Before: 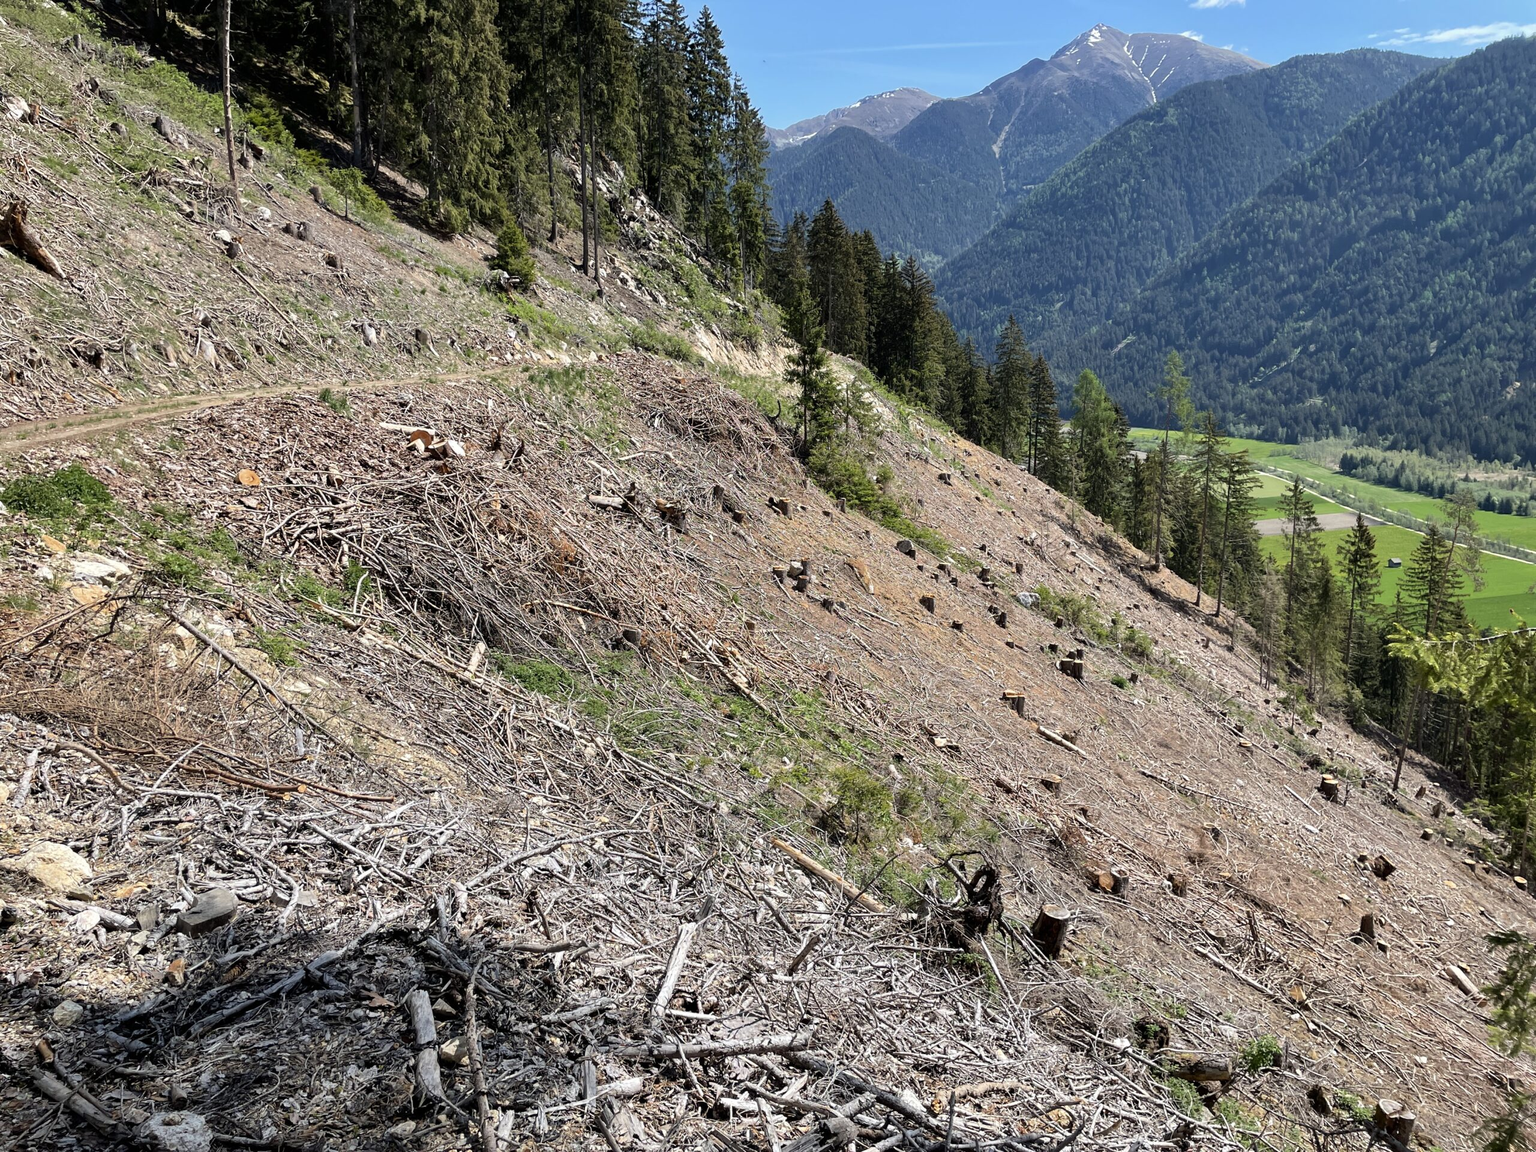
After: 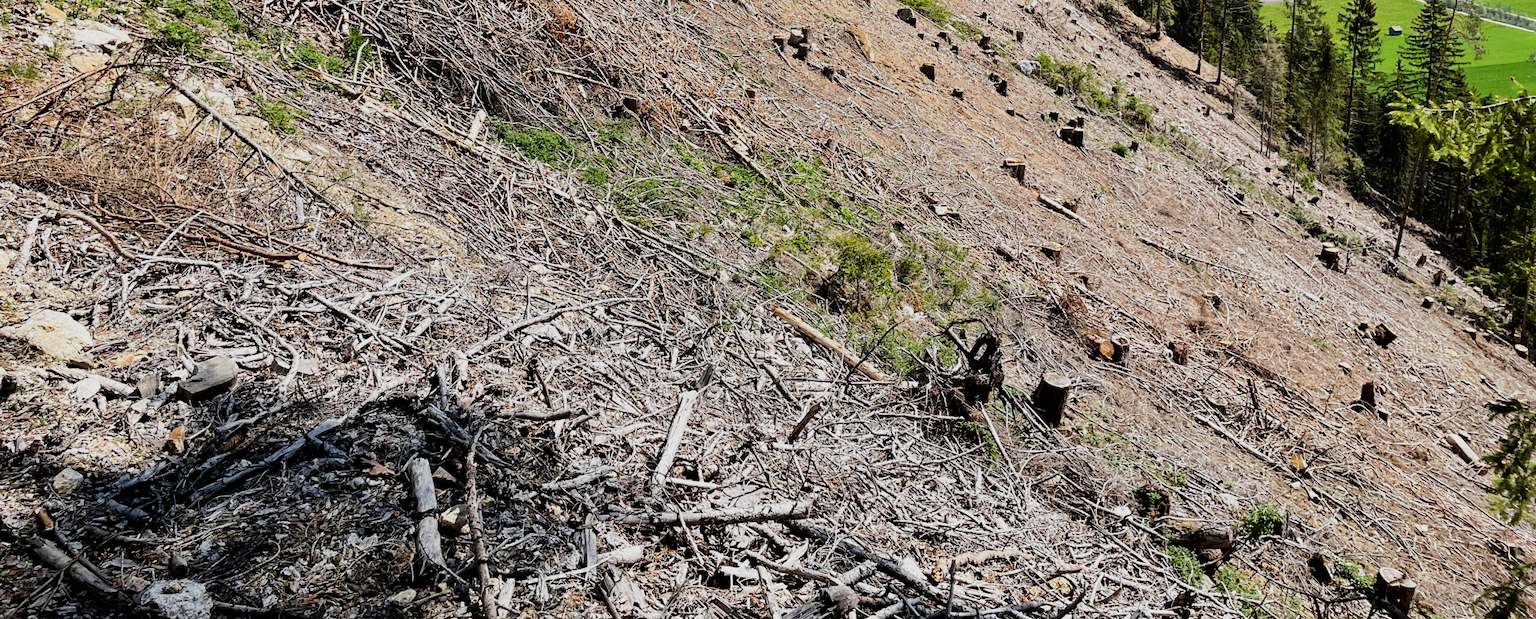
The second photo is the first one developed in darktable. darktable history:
crop and rotate: top 46.237%
sigmoid: contrast 1.8, skew -0.2, preserve hue 0%, red attenuation 0.1, red rotation 0.035, green attenuation 0.1, green rotation -0.017, blue attenuation 0.15, blue rotation -0.052, base primaries Rec2020
